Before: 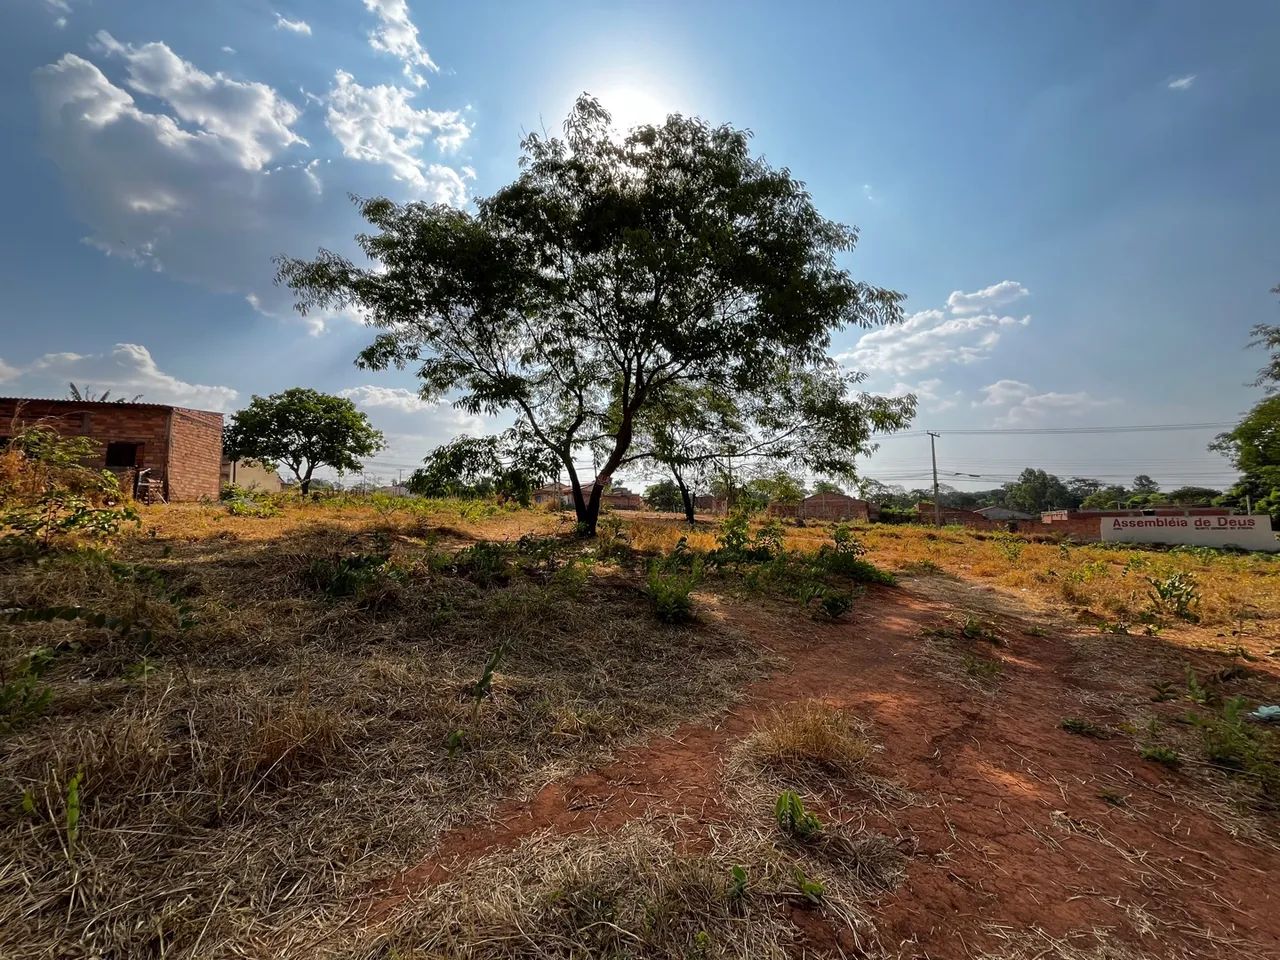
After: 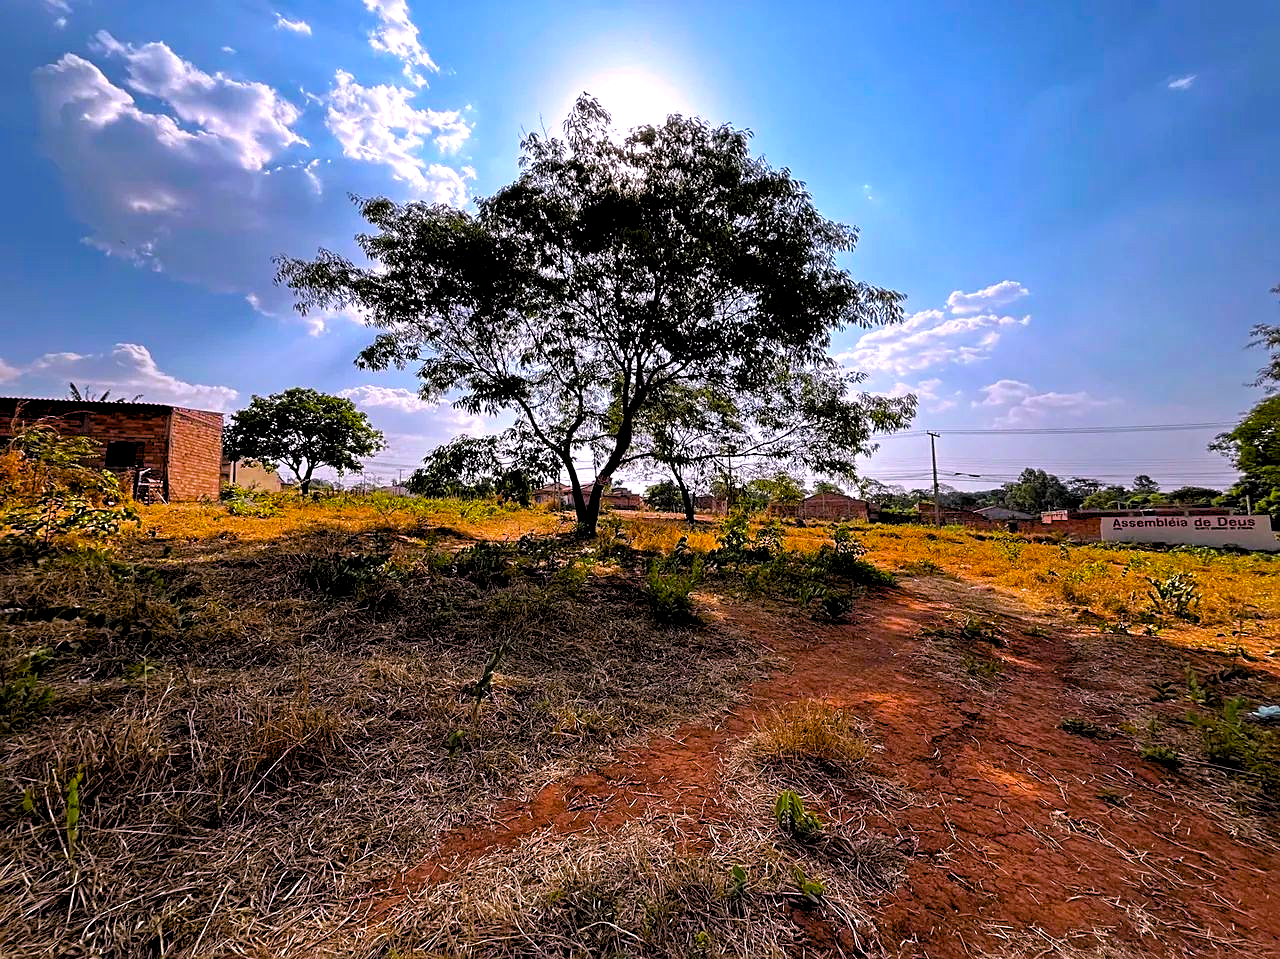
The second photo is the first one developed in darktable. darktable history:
white balance: red 1.066, blue 1.119
rgb levels: levels [[0.01, 0.419, 0.839], [0, 0.5, 1], [0, 0.5, 1]]
color balance rgb: perceptual saturation grading › global saturation 40%, global vibrance 15%
haze removal: compatibility mode true, adaptive false
crop: bottom 0.071%
sharpen: on, module defaults
